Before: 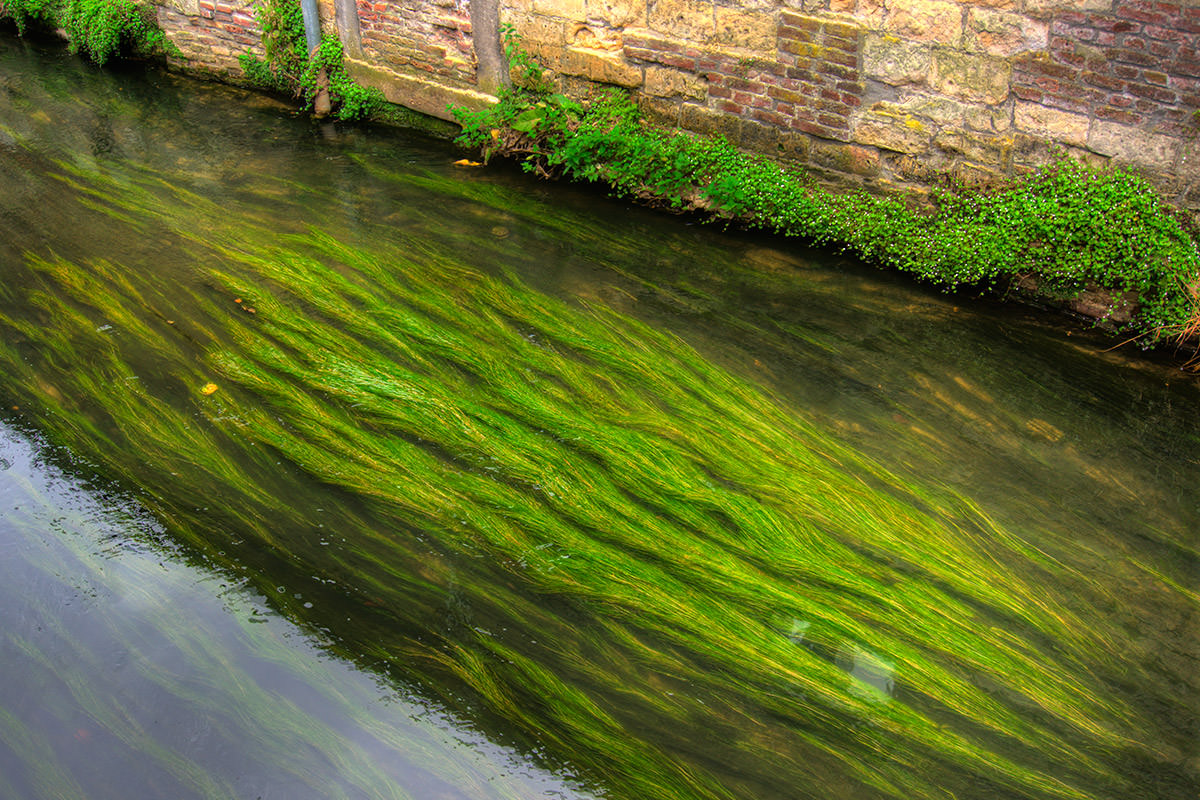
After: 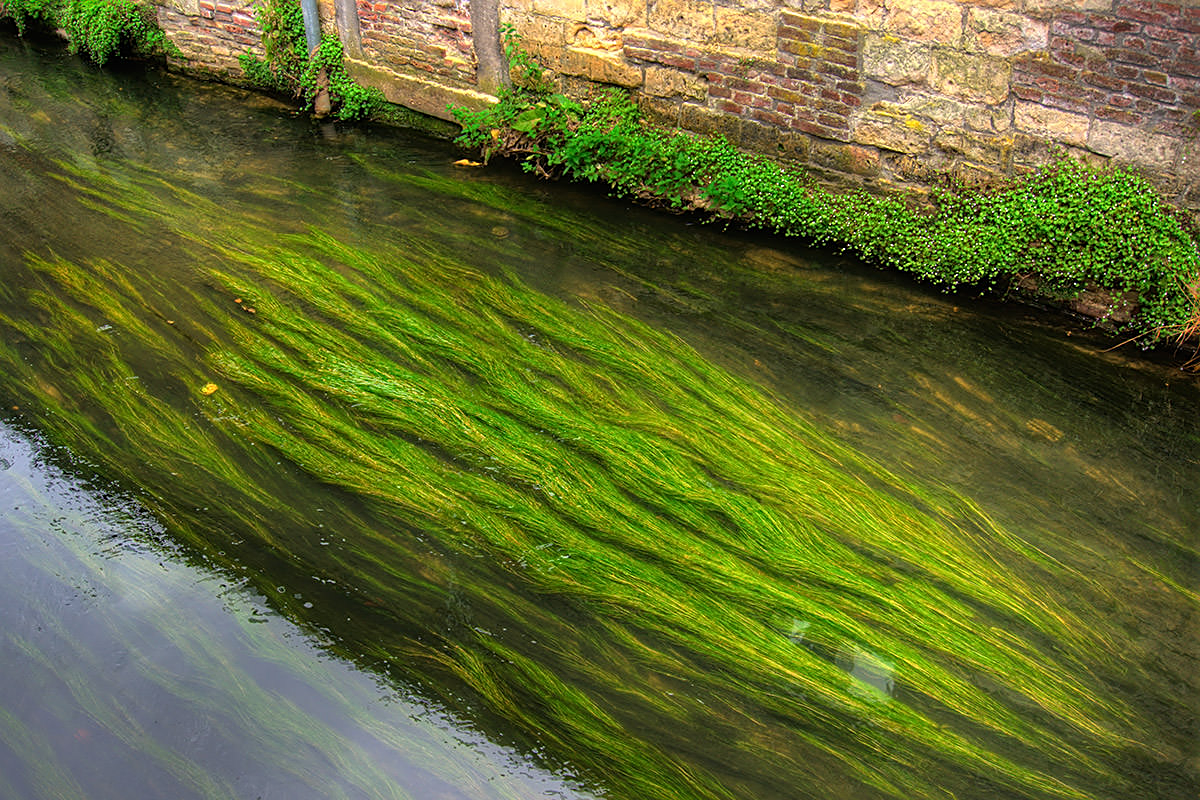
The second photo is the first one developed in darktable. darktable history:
sharpen: amount 0.461
